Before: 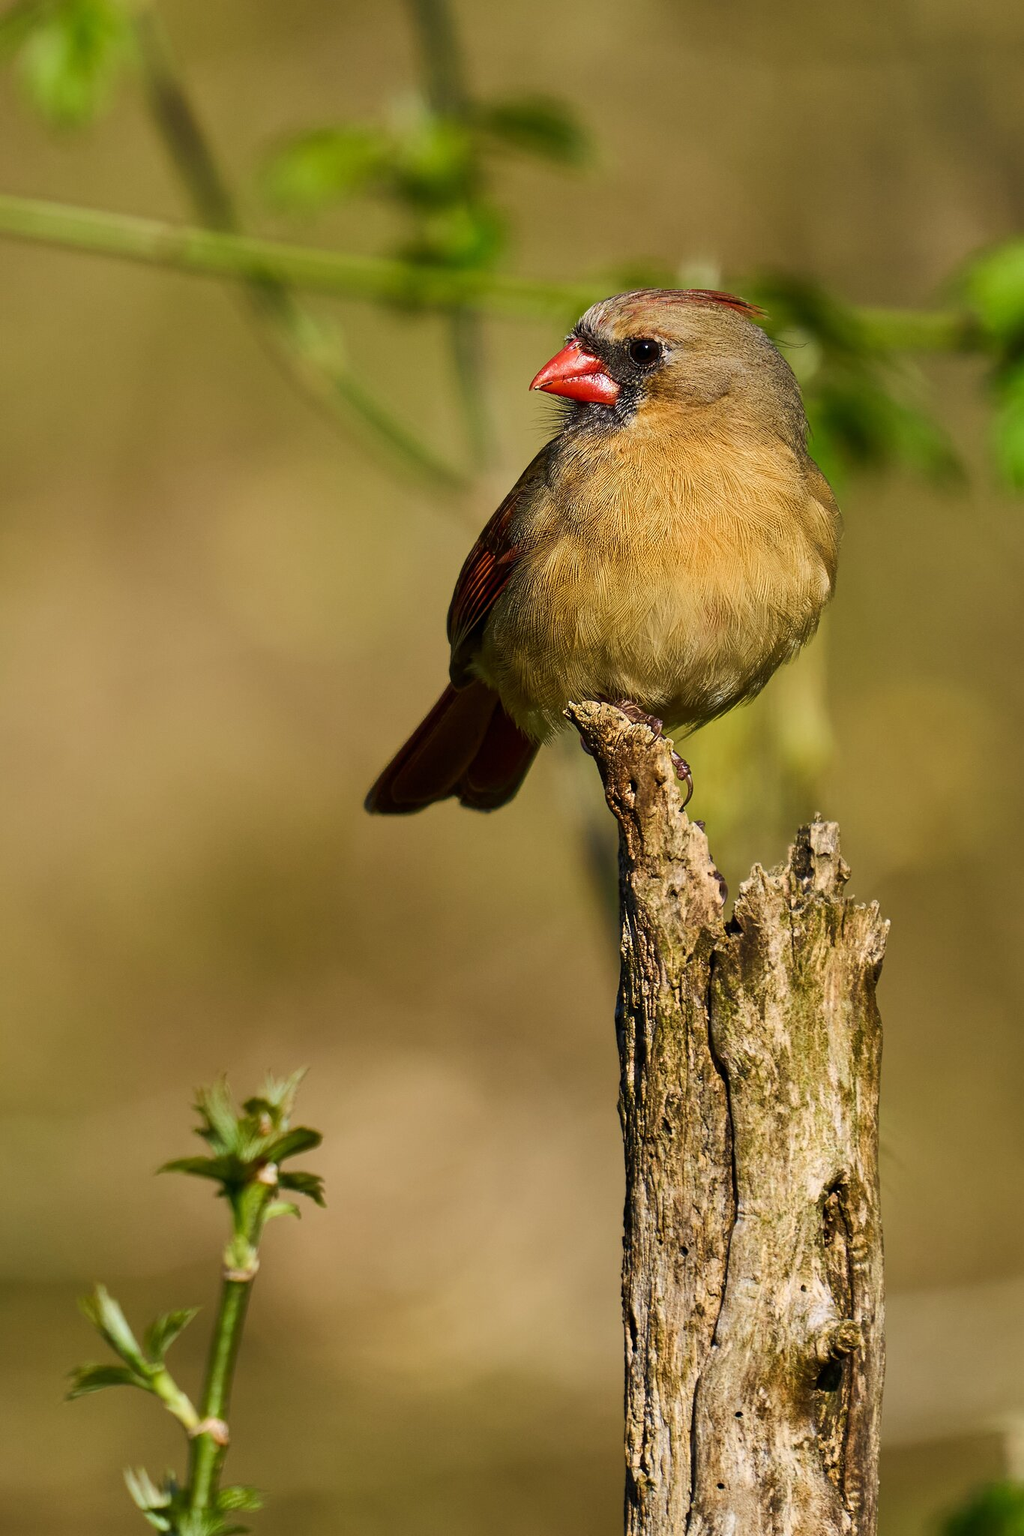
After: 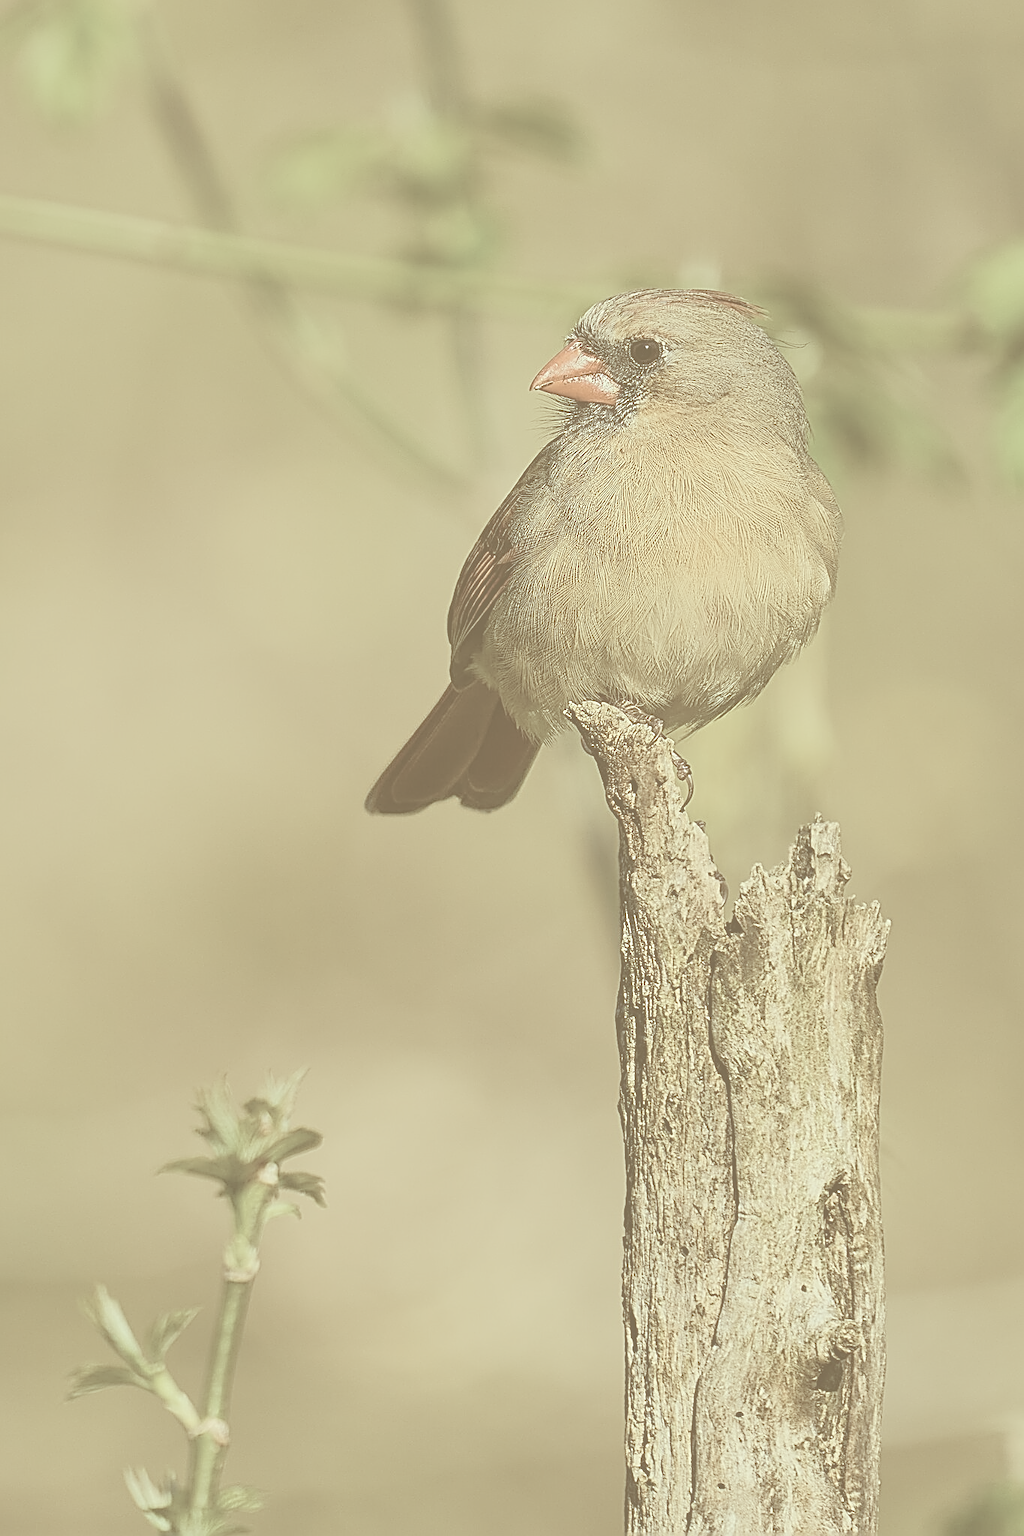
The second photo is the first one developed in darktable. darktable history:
sharpen: amount 1.857
contrast brightness saturation: contrast -0.316, brightness 0.742, saturation -0.771
color correction: highlights a* -6.18, highlights b* 9.31, shadows a* 10.86, shadows b* 23.33
exposure: exposure -0.01 EV, compensate highlight preservation false
